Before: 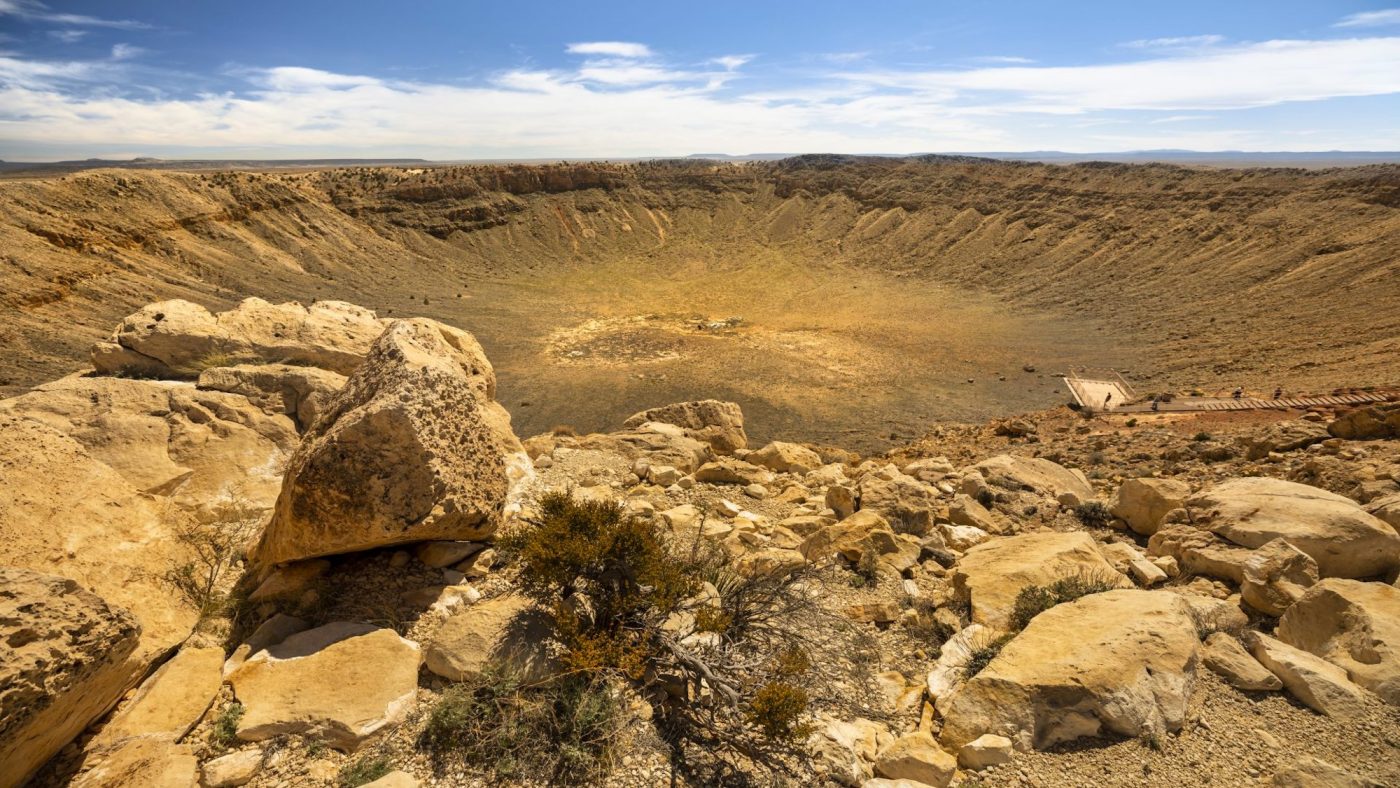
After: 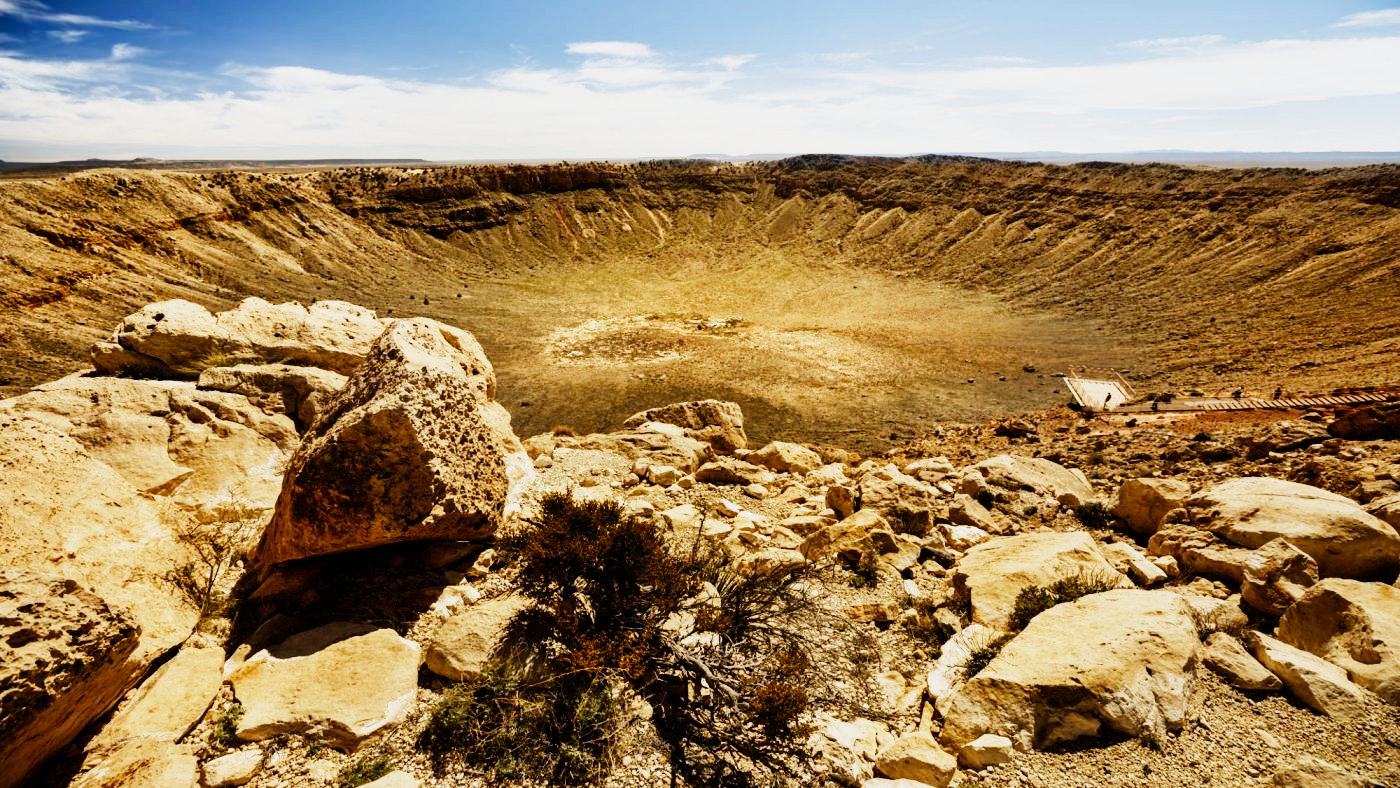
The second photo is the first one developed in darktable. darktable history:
sigmoid: contrast 2, skew -0.2, preserve hue 0%, red attenuation 0.1, red rotation 0.035, green attenuation 0.1, green rotation -0.017, blue attenuation 0.15, blue rotation -0.052, base primaries Rec2020
color balance rgb: shadows lift › luminance -20%, power › hue 72.24°, highlights gain › luminance 15%, global offset › hue 171.6°, perceptual saturation grading › highlights -30%, perceptual saturation grading › shadows 20%, global vibrance 30%, contrast 10%
